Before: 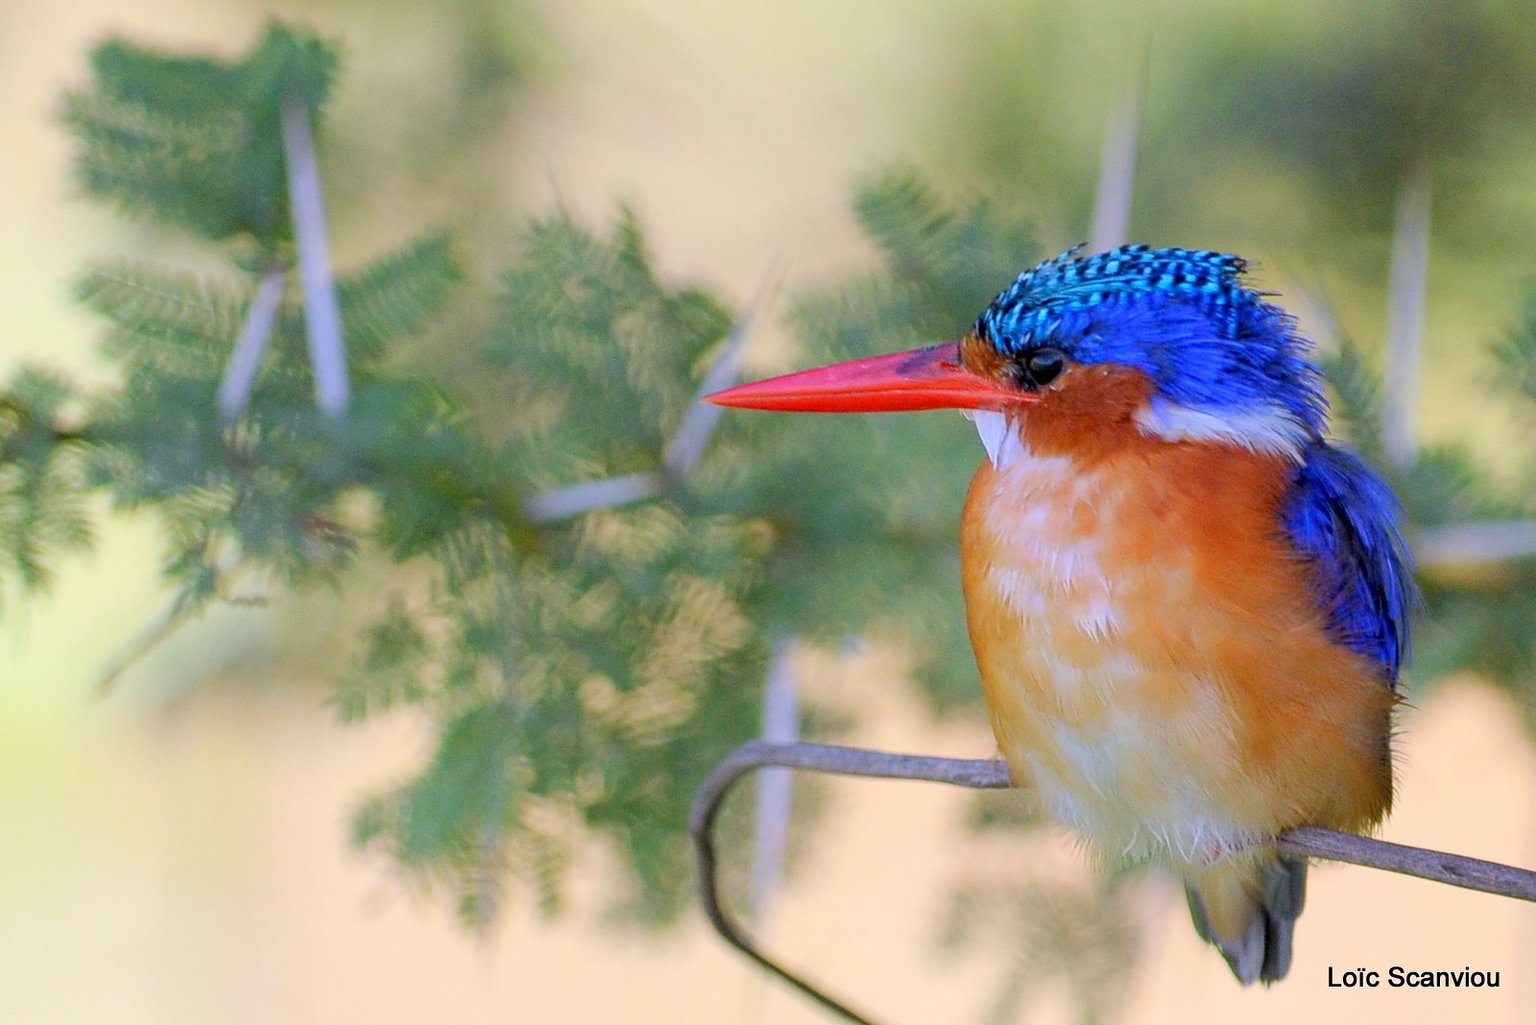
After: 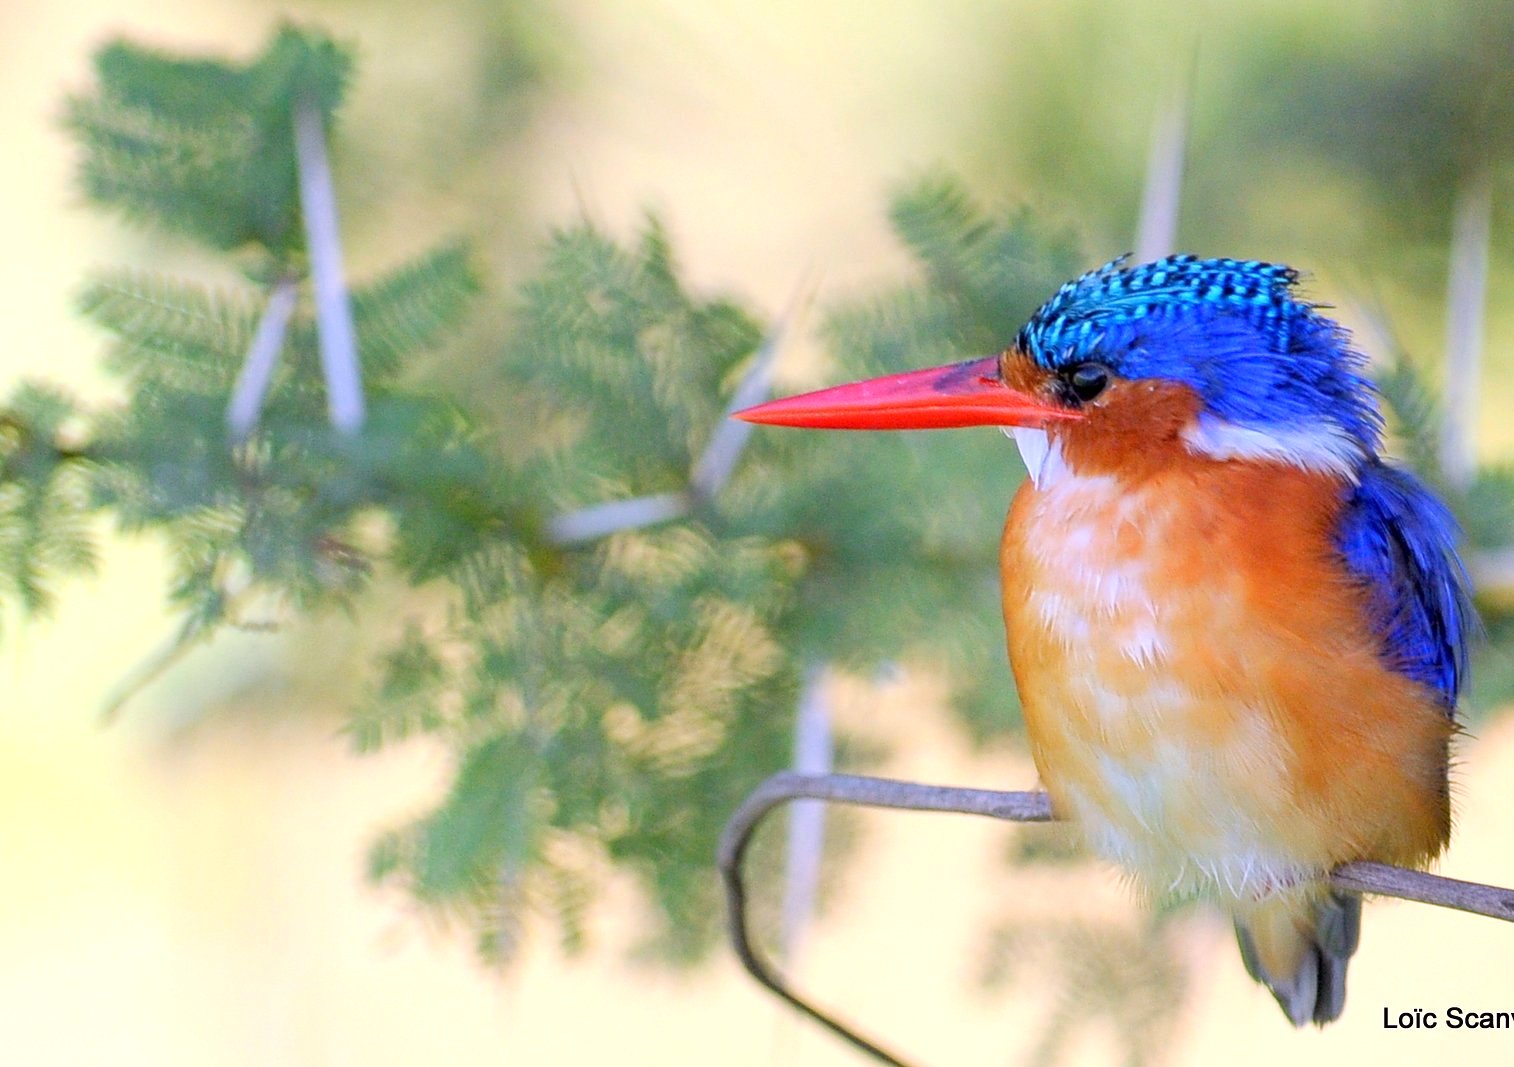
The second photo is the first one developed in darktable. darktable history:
exposure: exposure 0.448 EV, compensate highlight preservation false
crop and rotate: right 5.375%
